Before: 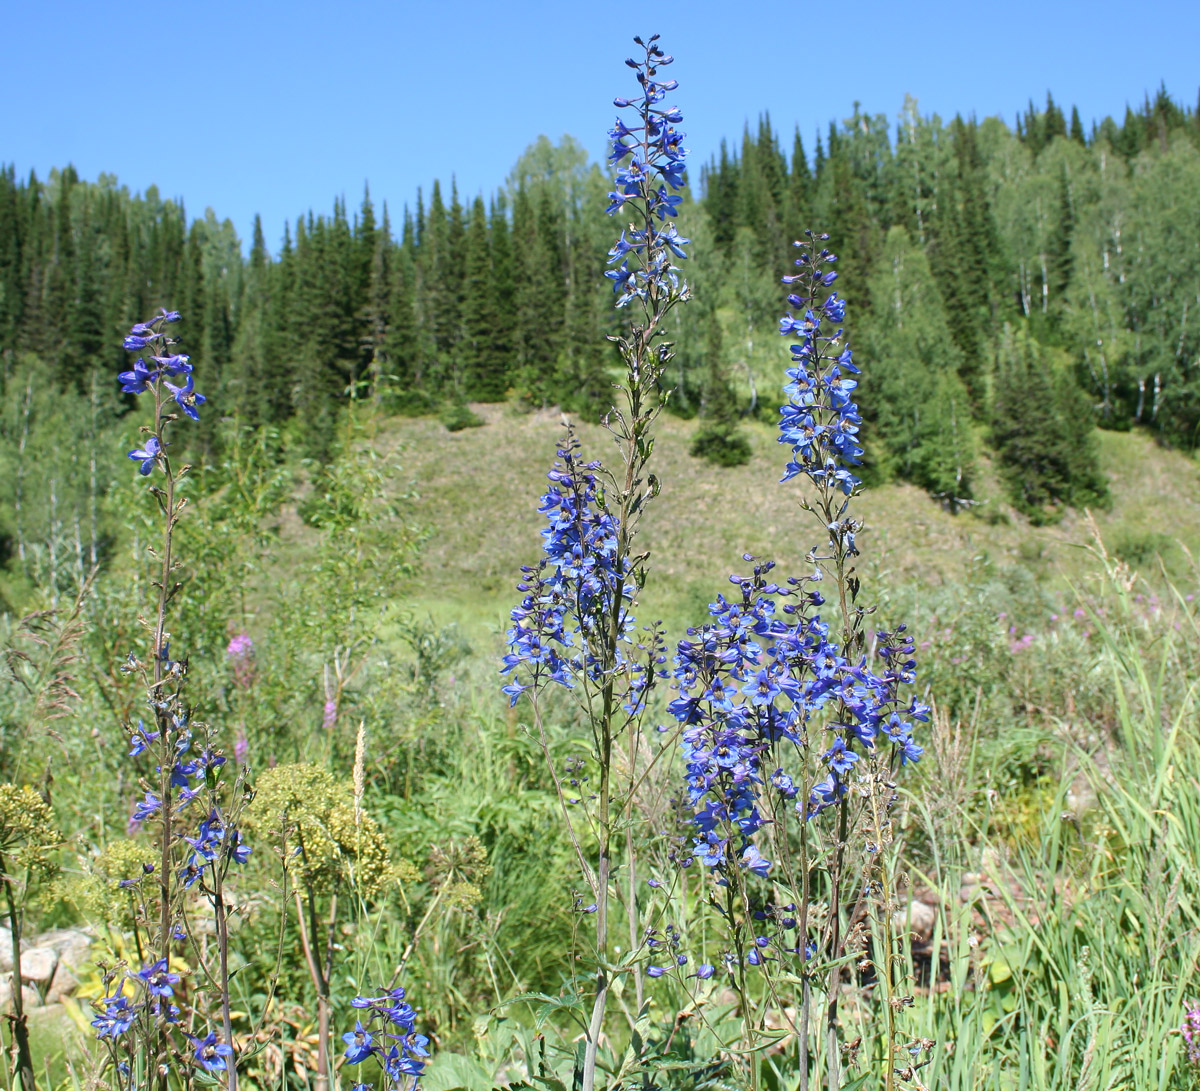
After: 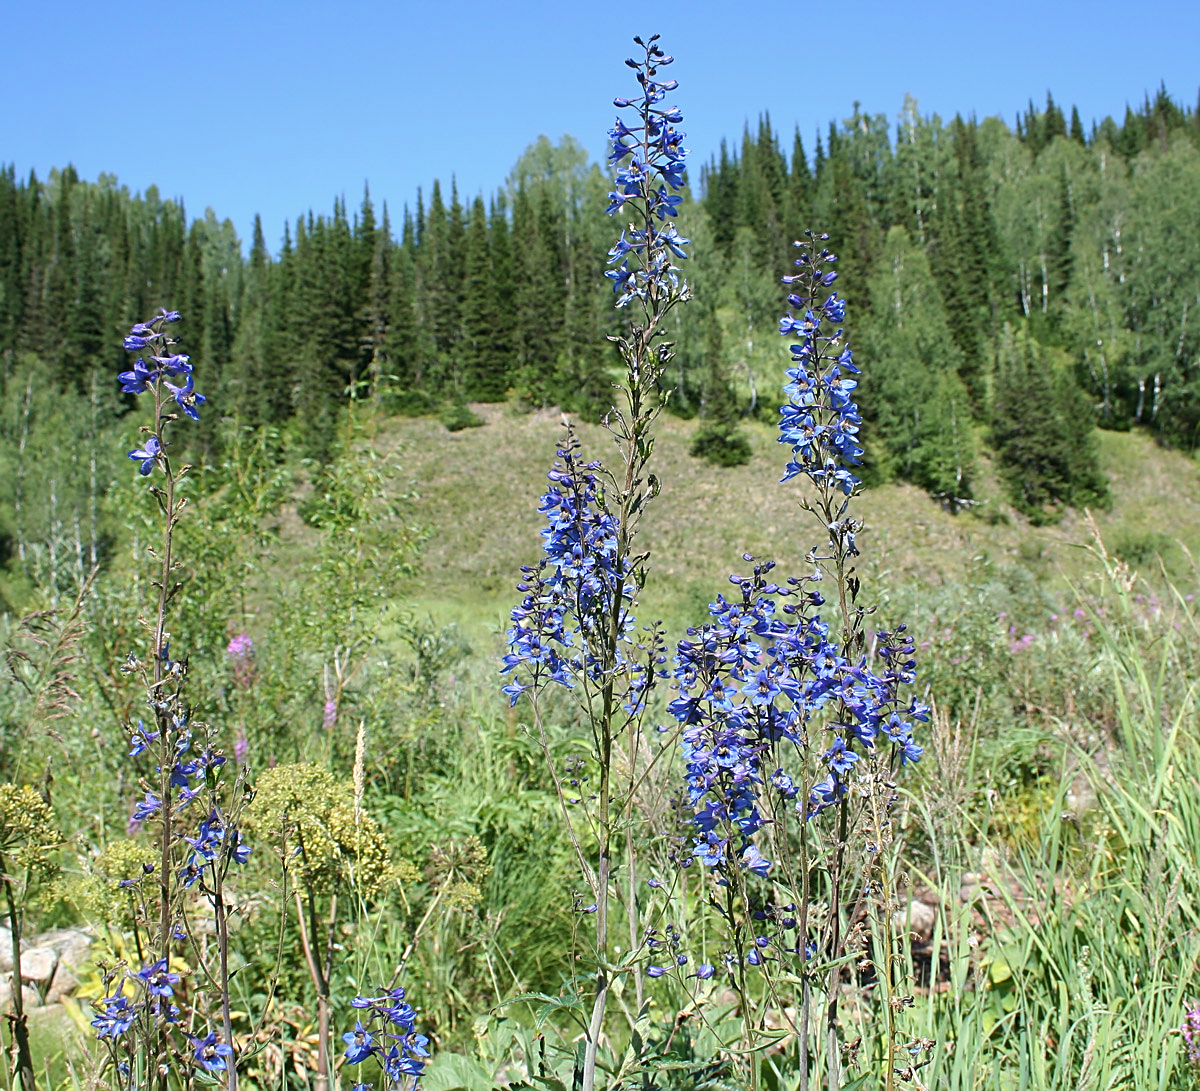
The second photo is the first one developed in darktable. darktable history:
sharpen: amount 0.49
levels: white 99.95%, levels [0, 0.51, 1]
